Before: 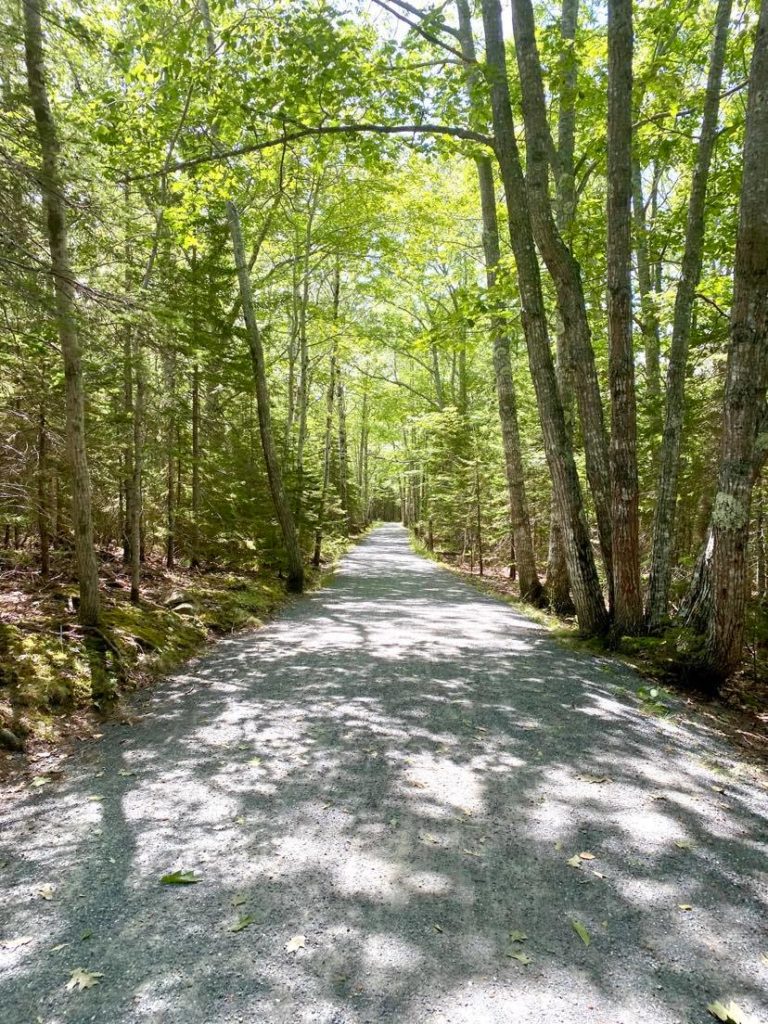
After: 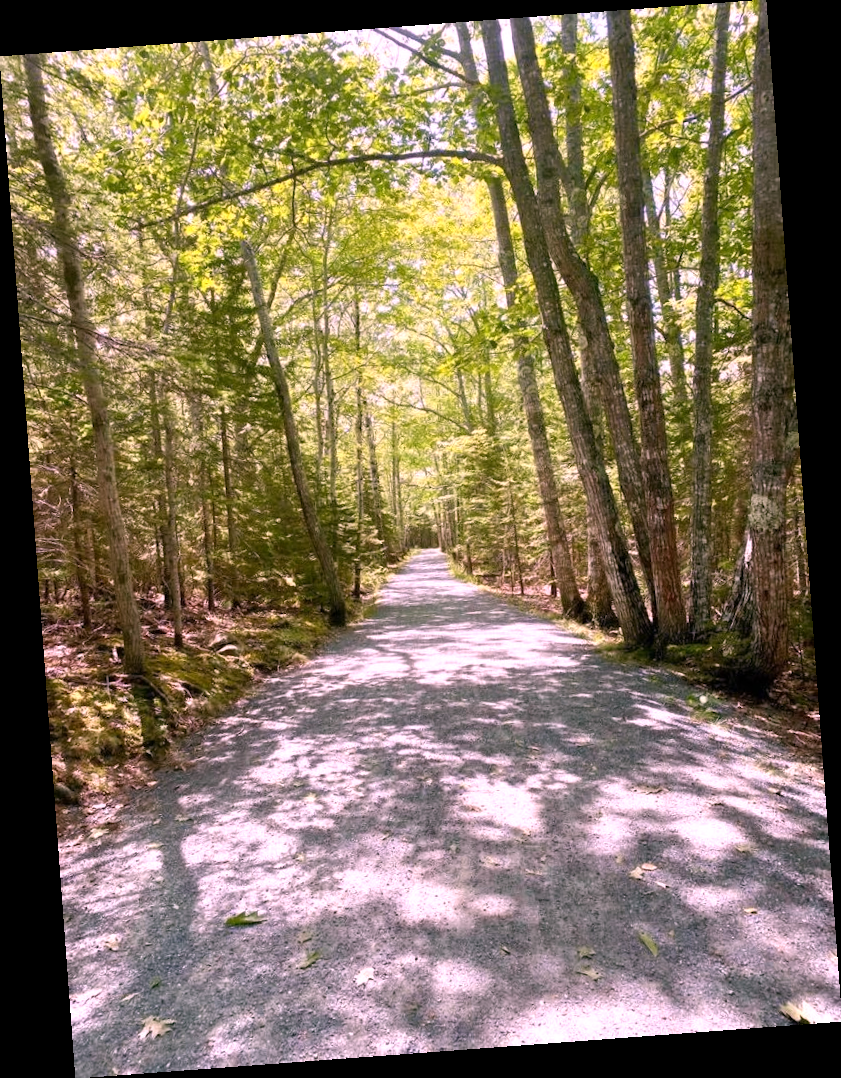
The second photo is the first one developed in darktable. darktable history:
white balance: red 1.188, blue 1.11
rotate and perspective: rotation -4.25°, automatic cropping off
